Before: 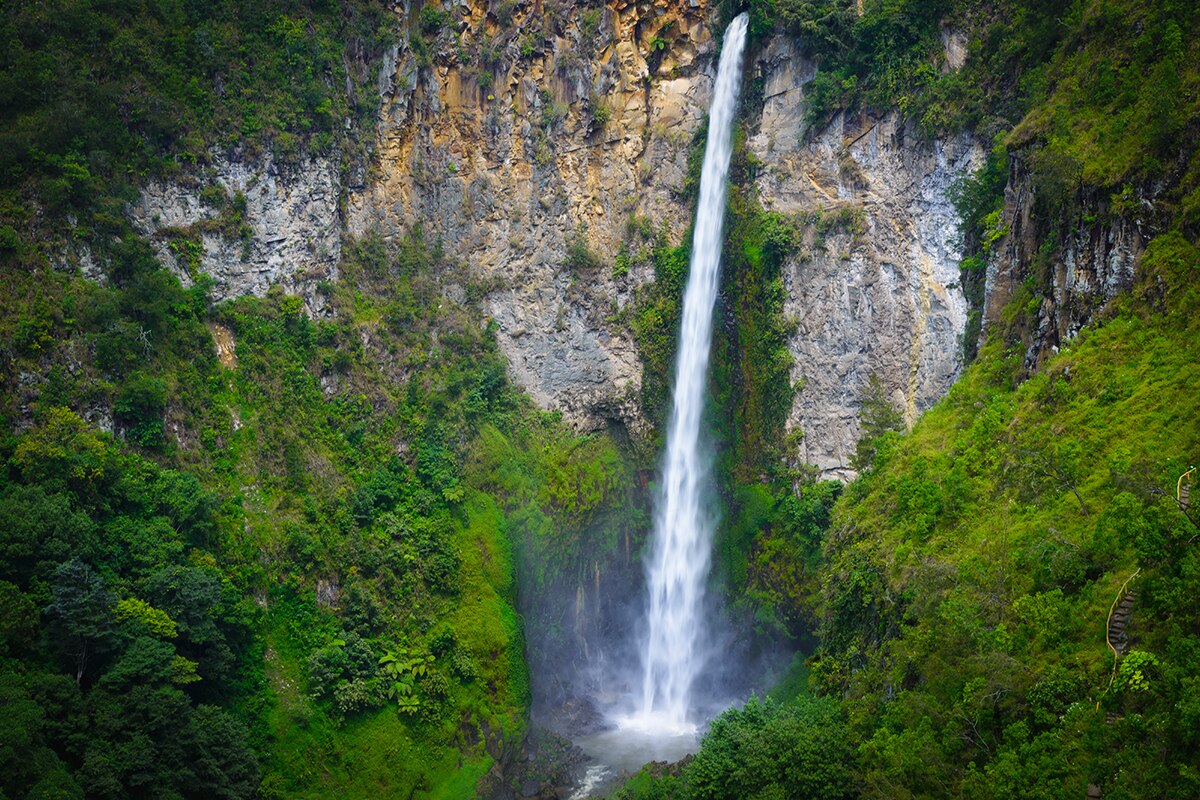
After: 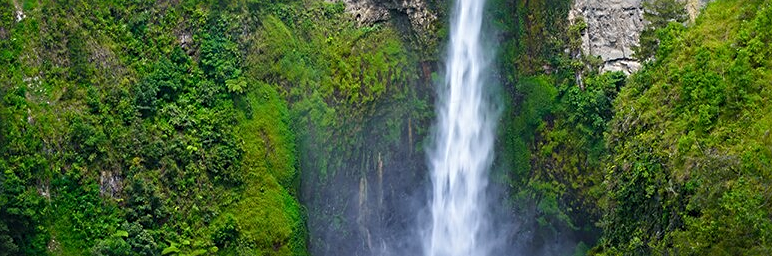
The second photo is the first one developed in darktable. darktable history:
crop: left 18.091%, top 51.13%, right 17.525%, bottom 16.85%
sharpen: radius 3.119
tone equalizer: on, module defaults
